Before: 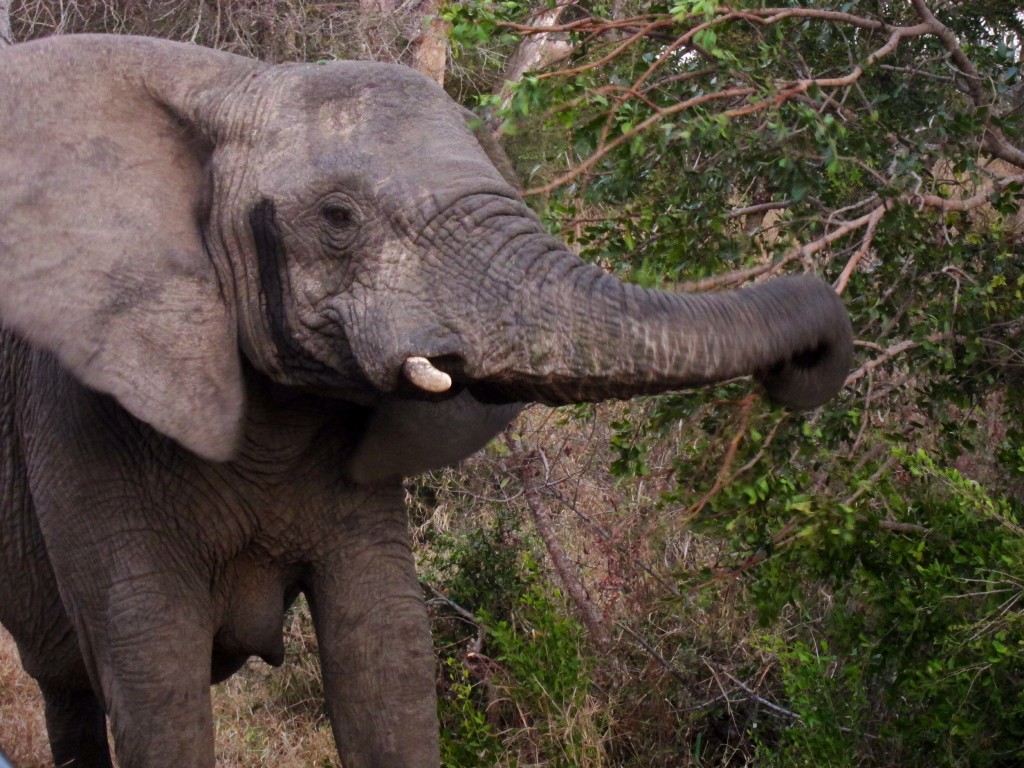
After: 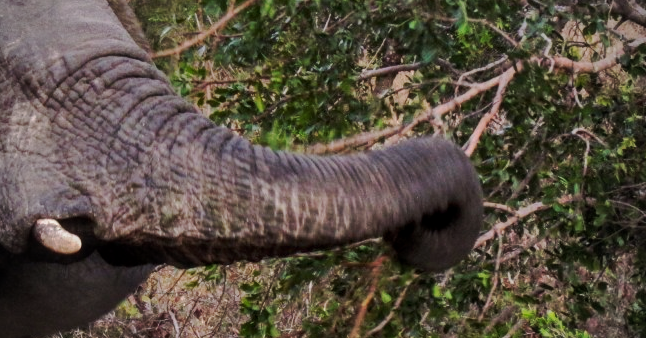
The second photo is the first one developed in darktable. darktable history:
shadows and highlights: white point adjustment -3.62, highlights -63.54, soften with gaussian
tone curve: curves: ch0 [(0, 0.021) (0.059, 0.053) (0.212, 0.18) (0.337, 0.304) (0.495, 0.505) (0.725, 0.731) (0.89, 0.919) (1, 1)]; ch1 [(0, 0) (0.094, 0.081) (0.285, 0.299) (0.403, 0.436) (0.479, 0.475) (0.54, 0.55) (0.615, 0.637) (0.683, 0.688) (1, 1)]; ch2 [(0, 0) (0.257, 0.217) (0.434, 0.434) (0.498, 0.507) (0.527, 0.542) (0.597, 0.587) (0.658, 0.595) (1, 1)], preserve colors none
local contrast: on, module defaults
vignetting: on, module defaults
crop: left 36.227%, top 18.04%, right 0.626%, bottom 37.919%
